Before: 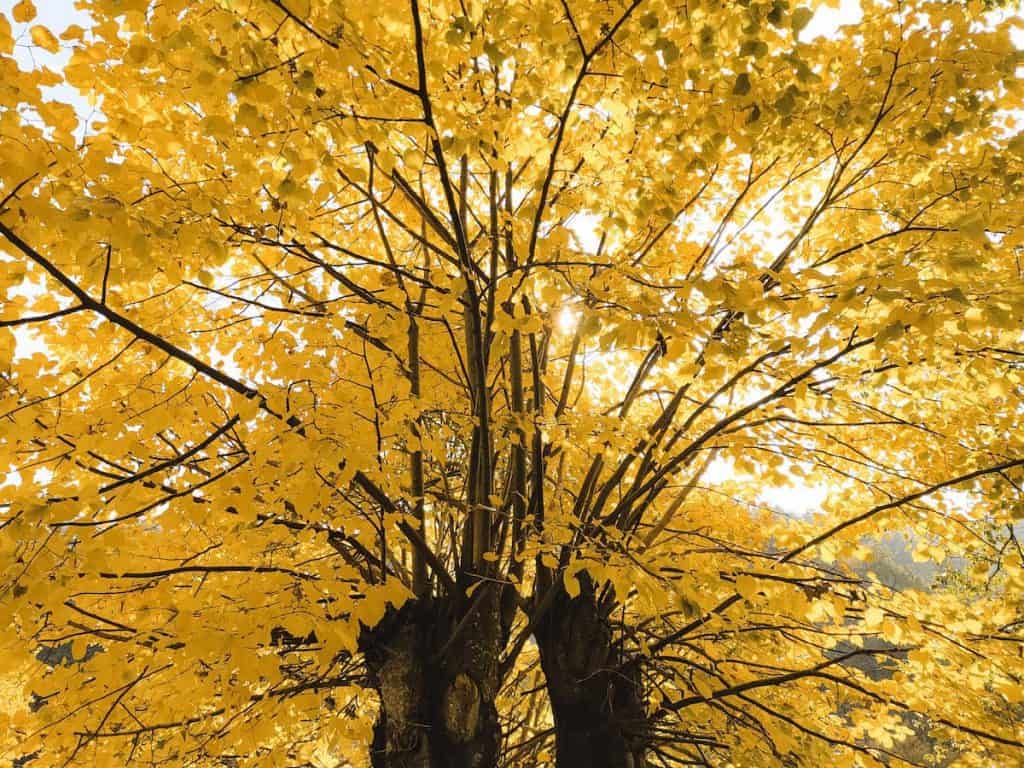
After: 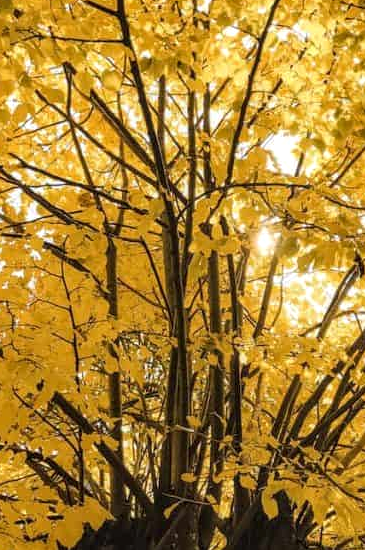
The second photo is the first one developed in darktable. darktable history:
crop and rotate: left 29.507%, top 10.403%, right 34.768%, bottom 17.972%
local contrast: on, module defaults
color calibration: gray › normalize channels true, illuminant same as pipeline (D50), x 0.346, y 0.358, temperature 4976.83 K, gamut compression 0.009
